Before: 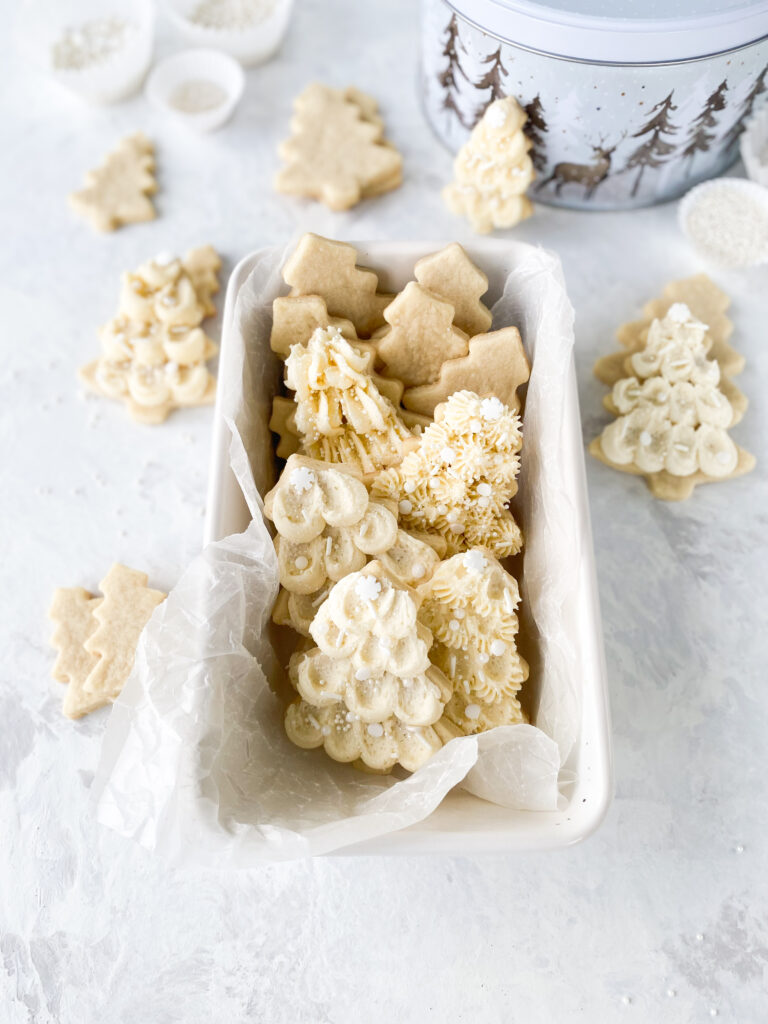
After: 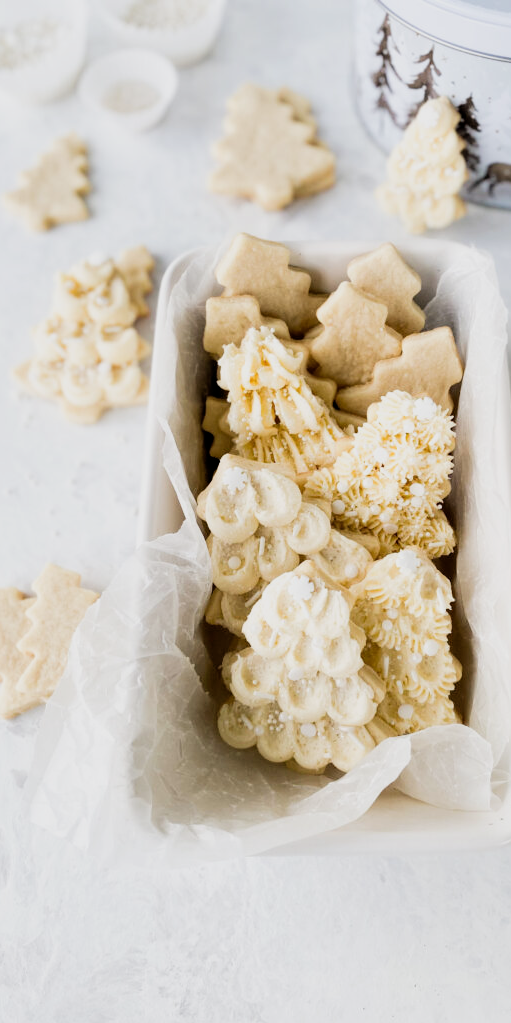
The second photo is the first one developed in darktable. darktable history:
crop and rotate: left 8.786%, right 24.548%
filmic rgb: black relative exposure -5 EV, white relative exposure 3.5 EV, hardness 3.19, contrast 1.2, highlights saturation mix -50%
